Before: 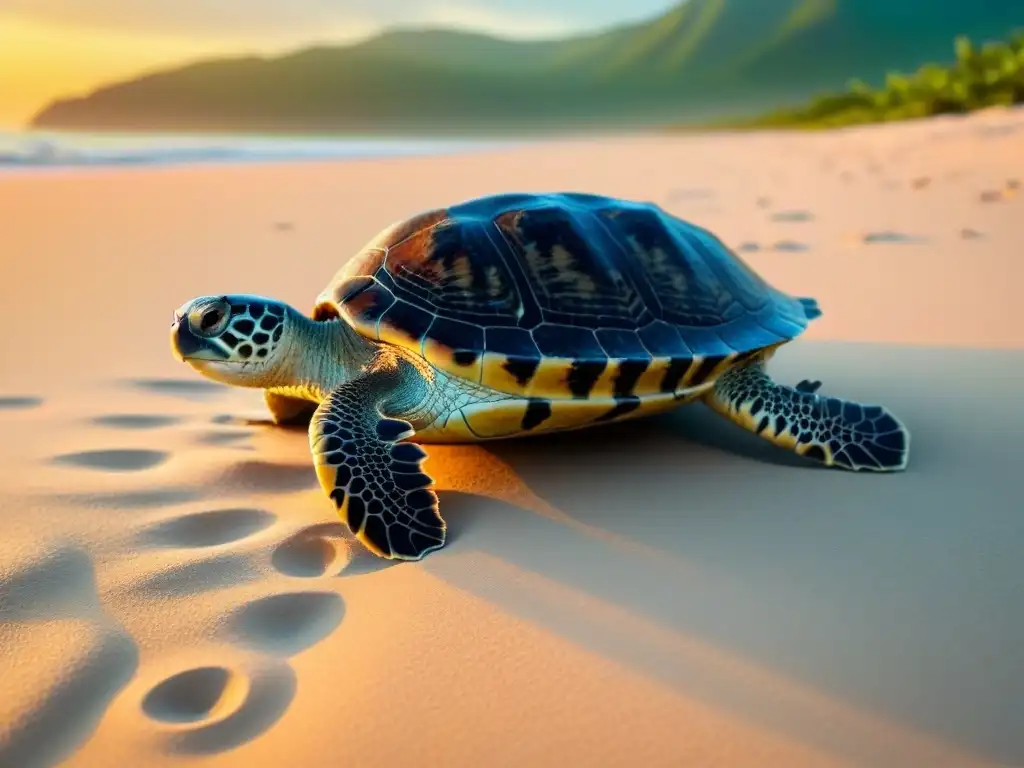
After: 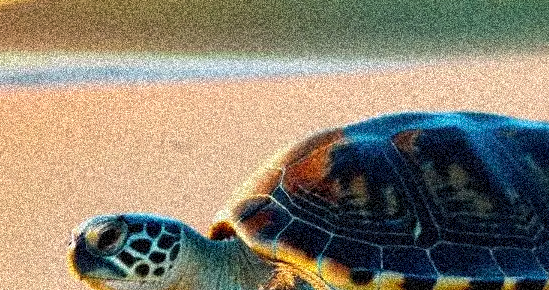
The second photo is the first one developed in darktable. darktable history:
grain: coarseness 3.75 ISO, strength 100%, mid-tones bias 0%
crop: left 10.121%, top 10.631%, right 36.218%, bottom 51.526%
